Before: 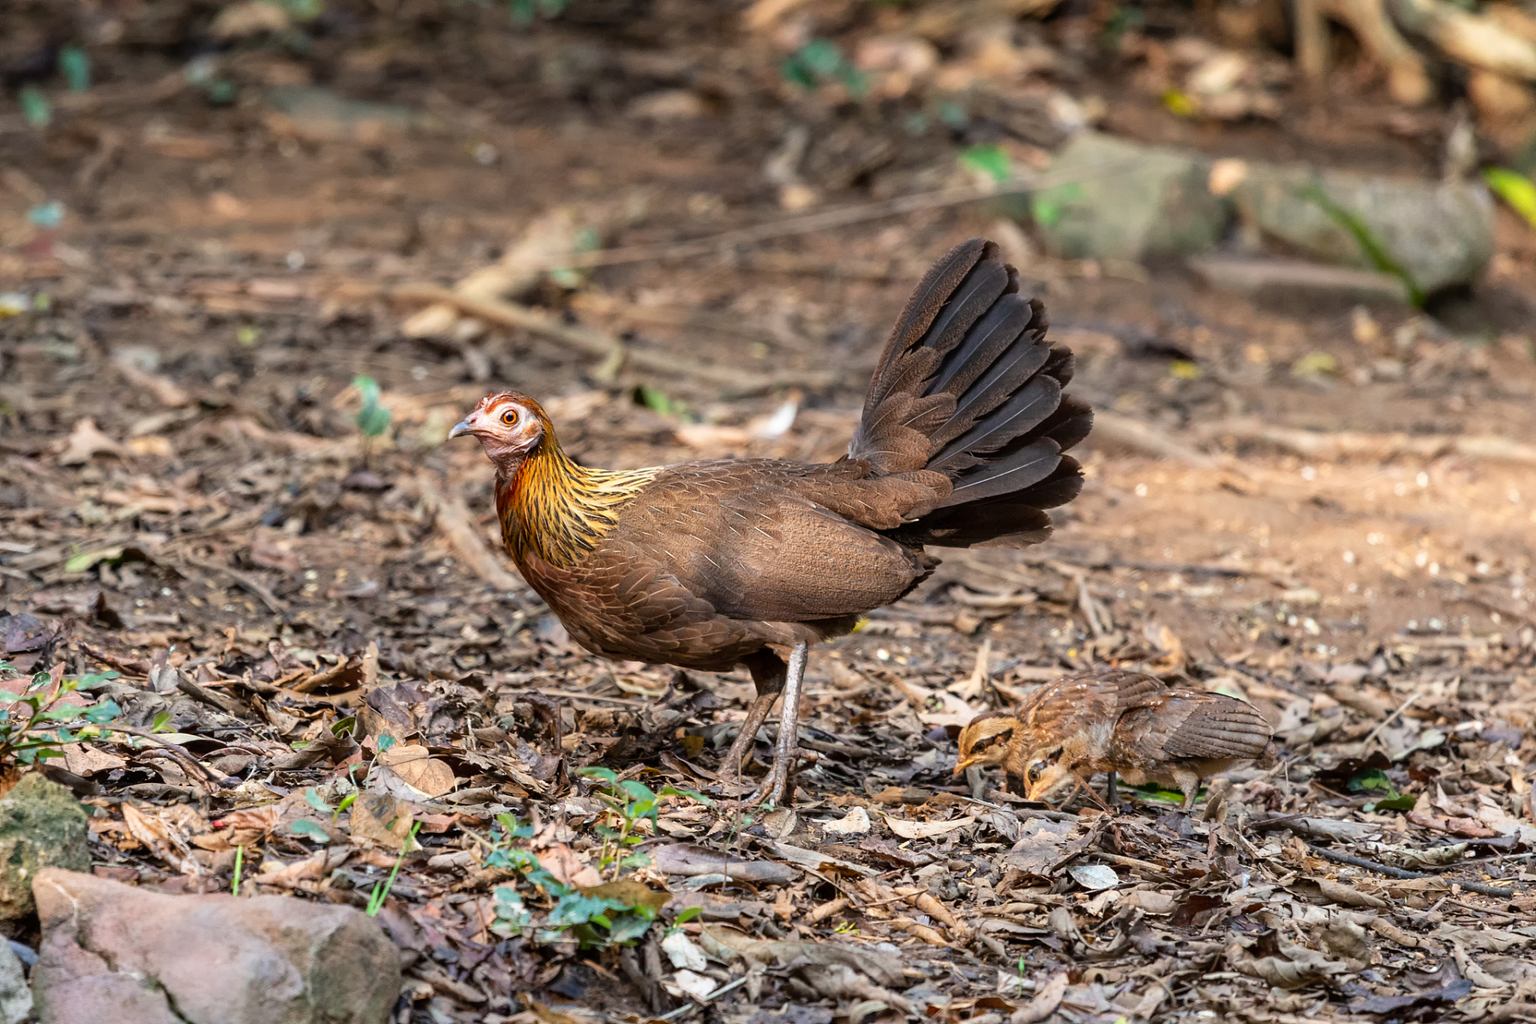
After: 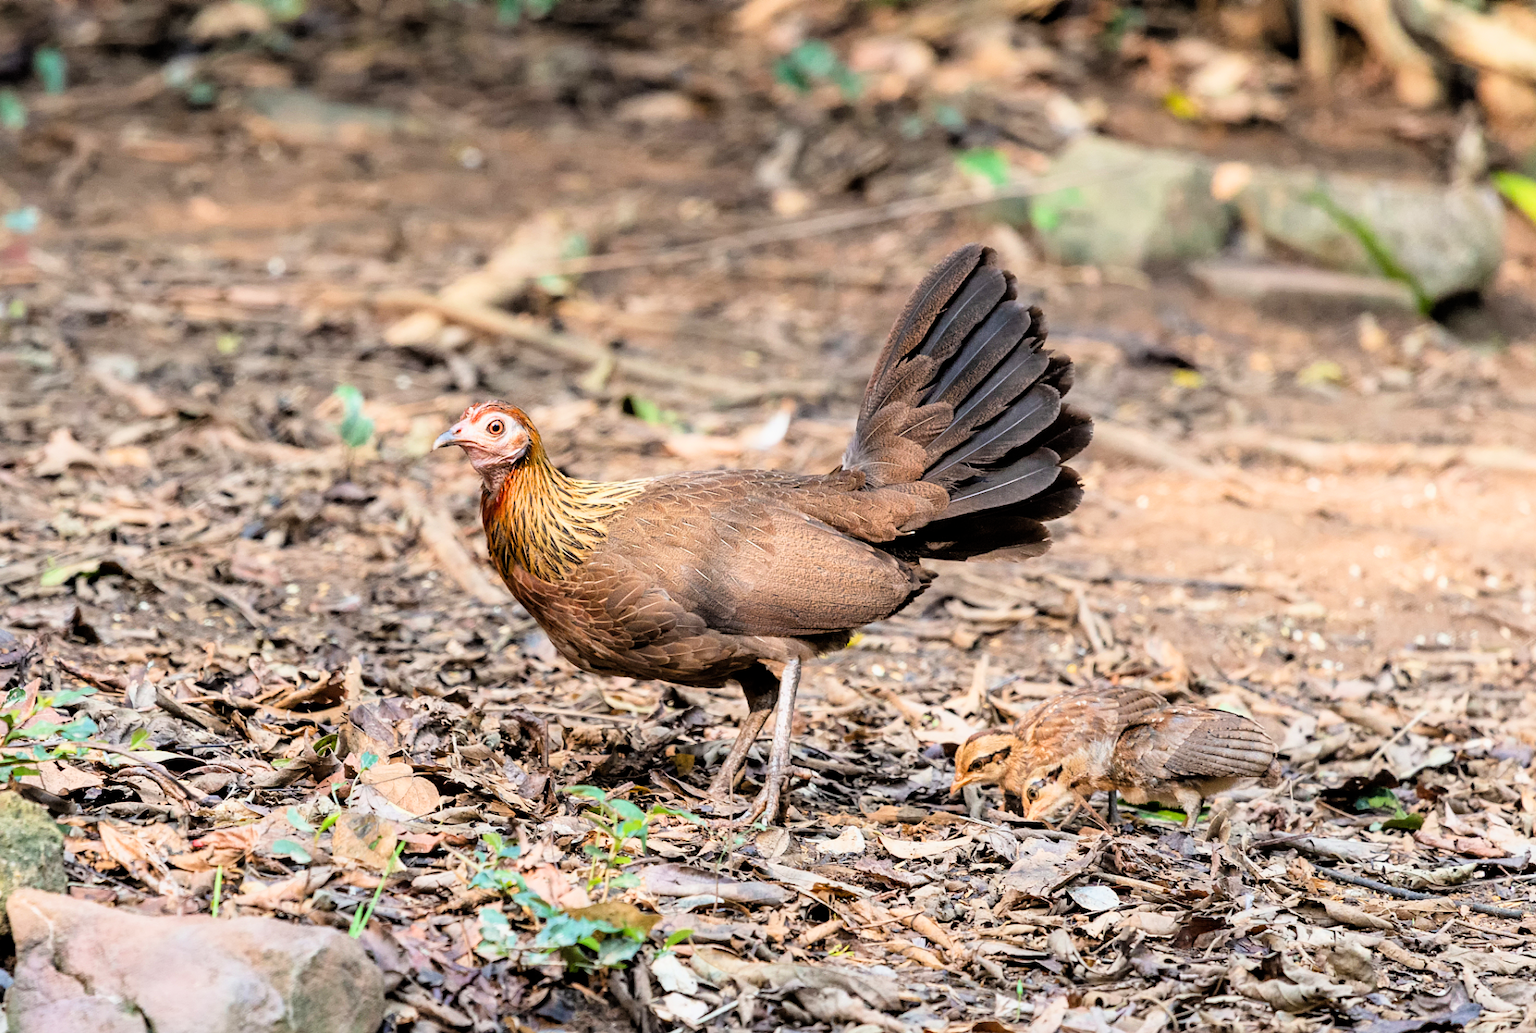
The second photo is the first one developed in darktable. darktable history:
exposure: black level correction 0, exposure 1 EV, compensate highlight preservation false
crop and rotate: left 1.699%, right 0.602%, bottom 1.328%
filmic rgb: black relative exposure -7.75 EV, white relative exposure 4.45 EV, target black luminance 0%, hardness 3.76, latitude 50.66%, contrast 1.064, highlights saturation mix 9%, shadows ↔ highlights balance -0.221%
